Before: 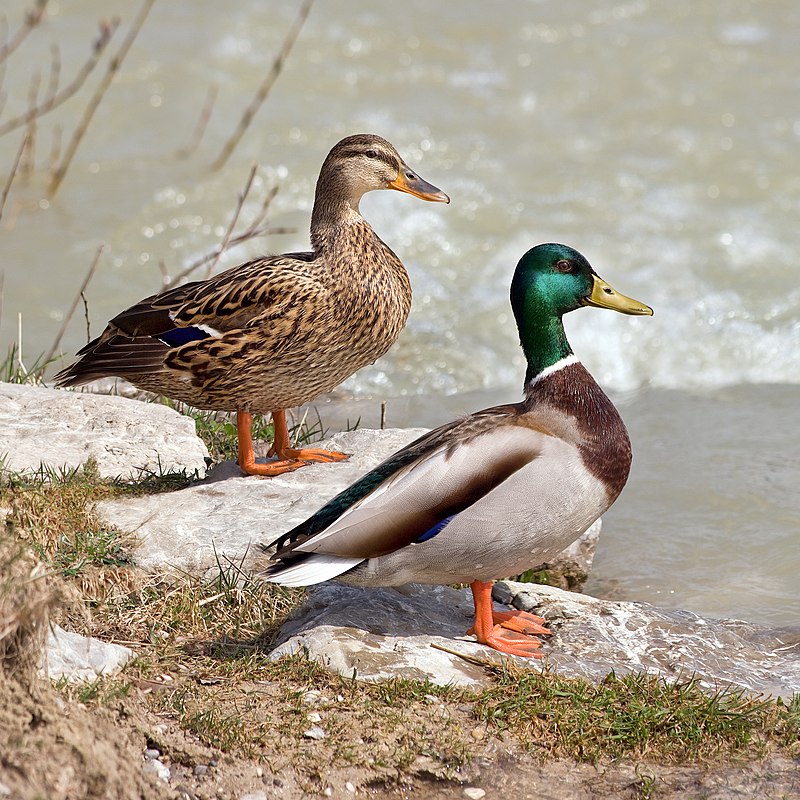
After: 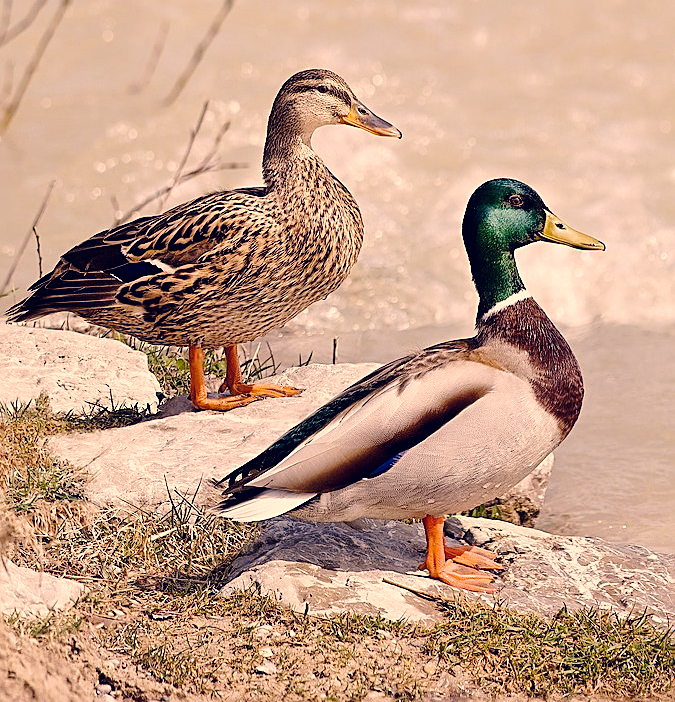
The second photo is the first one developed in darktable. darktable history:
color zones: curves: ch0 [(0.25, 0.5) (0.636, 0.25) (0.75, 0.5)]
shadows and highlights: shadows 25.79, highlights -26.03
sharpen: on, module defaults
tone curve: curves: ch0 [(0, 0) (0.003, 0.001) (0.011, 0.006) (0.025, 0.012) (0.044, 0.018) (0.069, 0.025) (0.1, 0.045) (0.136, 0.074) (0.177, 0.124) (0.224, 0.196) (0.277, 0.289) (0.335, 0.396) (0.399, 0.495) (0.468, 0.585) (0.543, 0.663) (0.623, 0.728) (0.709, 0.808) (0.801, 0.87) (0.898, 0.932) (1, 1)], preserve colors none
color correction: highlights a* 19.83, highlights b* 27.47, shadows a* 3.46, shadows b* -16.51, saturation 0.723
crop: left 6.046%, top 8.219%, right 9.526%, bottom 3.956%
